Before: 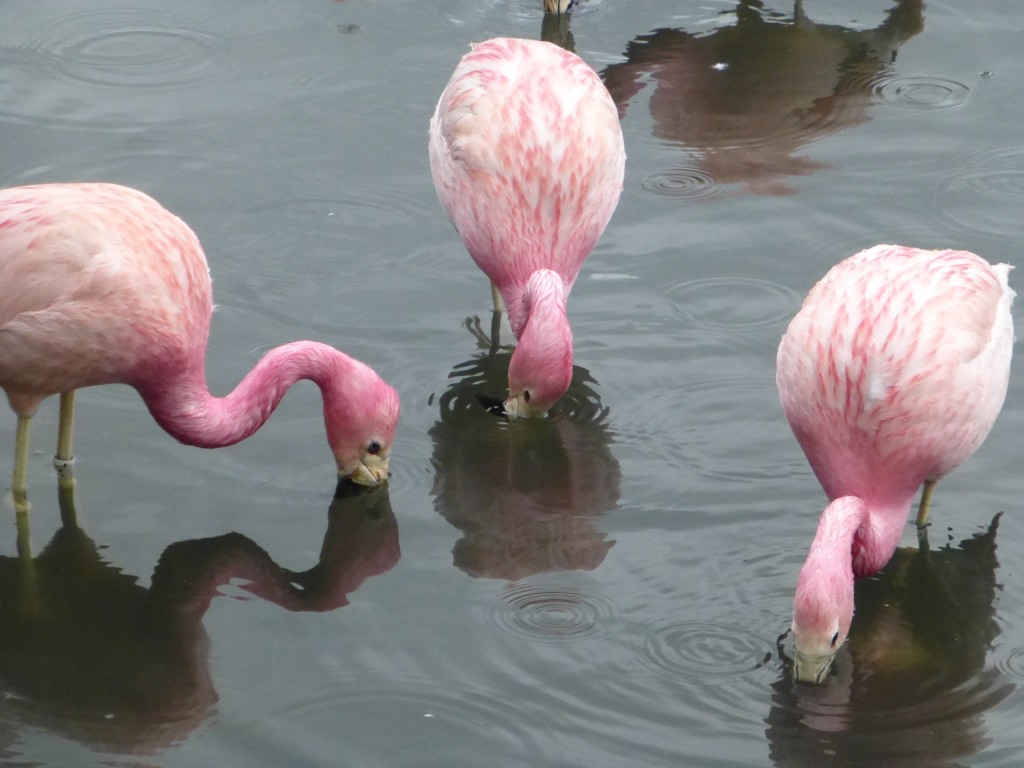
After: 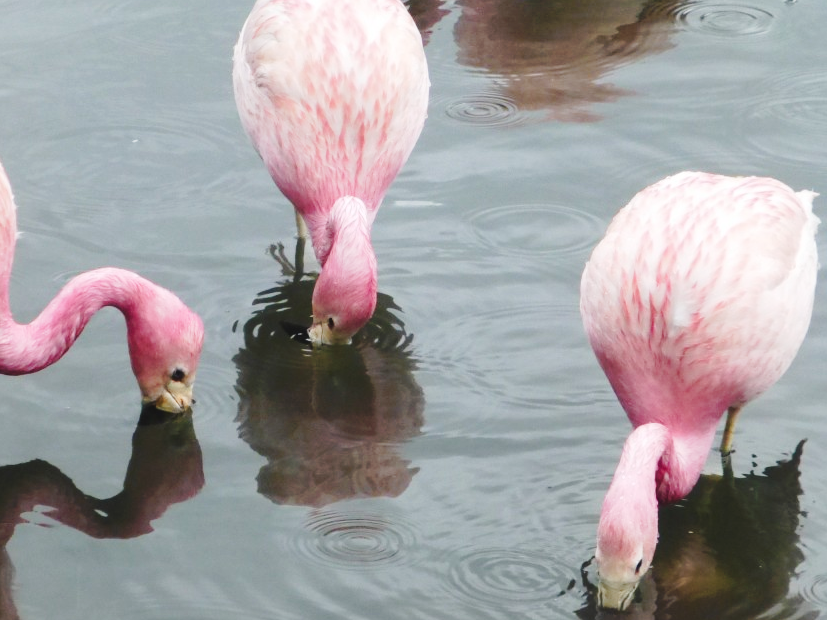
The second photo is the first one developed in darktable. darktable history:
tone curve: curves: ch0 [(0, 0) (0.003, 0.046) (0.011, 0.052) (0.025, 0.059) (0.044, 0.069) (0.069, 0.084) (0.1, 0.107) (0.136, 0.133) (0.177, 0.171) (0.224, 0.216) (0.277, 0.293) (0.335, 0.371) (0.399, 0.481) (0.468, 0.577) (0.543, 0.662) (0.623, 0.749) (0.709, 0.831) (0.801, 0.891) (0.898, 0.942) (1, 1)], preserve colors none
crop: left 19.159%, top 9.58%, bottom 9.58%
color zones: curves: ch1 [(0, 0.469) (0.072, 0.457) (0.243, 0.494) (0.429, 0.5) (0.571, 0.5) (0.714, 0.5) (0.857, 0.5) (1, 0.469)]; ch2 [(0, 0.499) (0.143, 0.467) (0.242, 0.436) (0.429, 0.493) (0.571, 0.5) (0.714, 0.5) (0.857, 0.5) (1, 0.499)]
